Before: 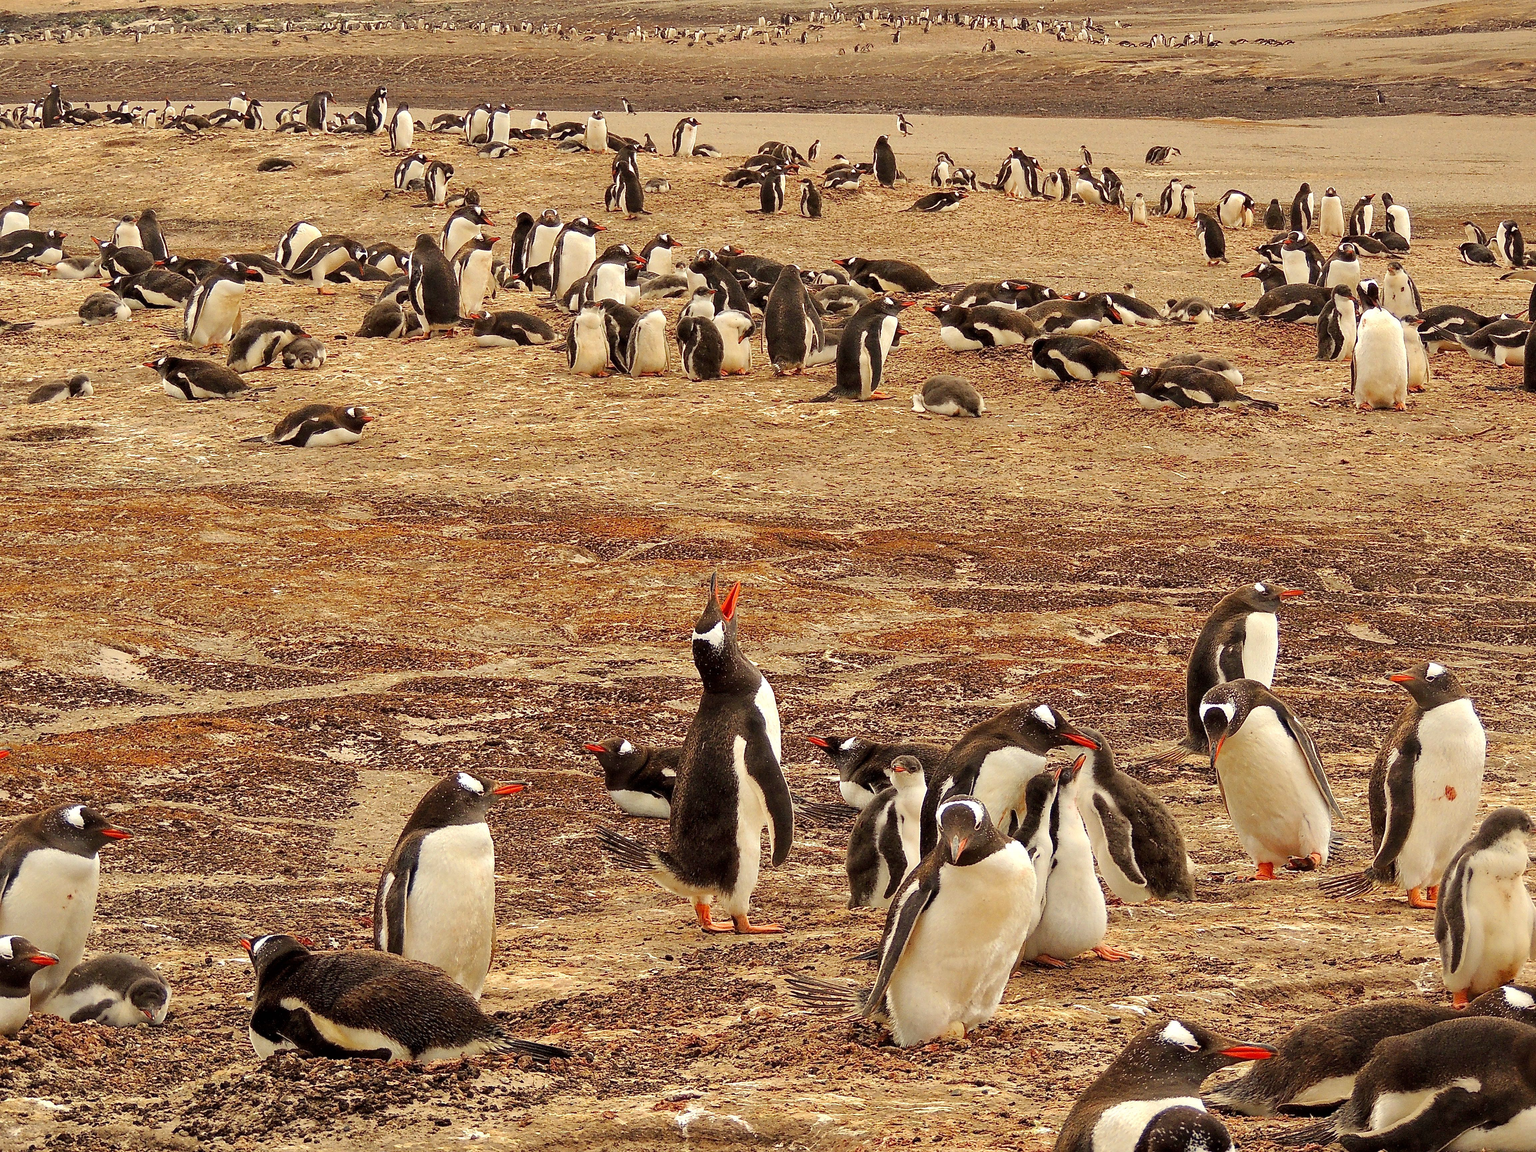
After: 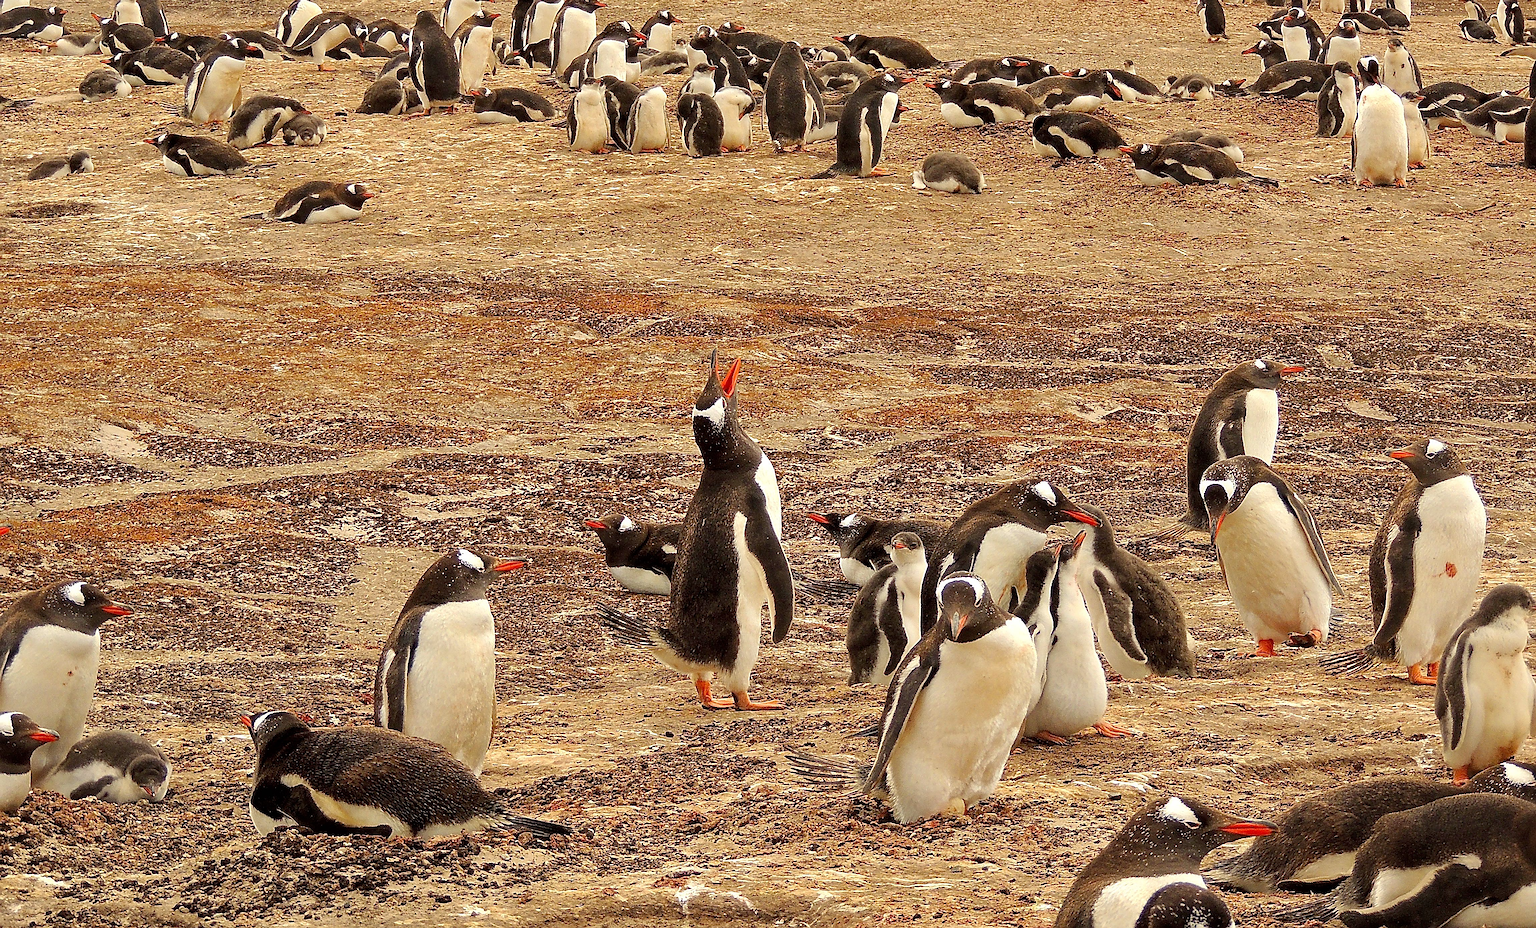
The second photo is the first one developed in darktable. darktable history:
crop and rotate: top 19.425%
sharpen: on, module defaults
